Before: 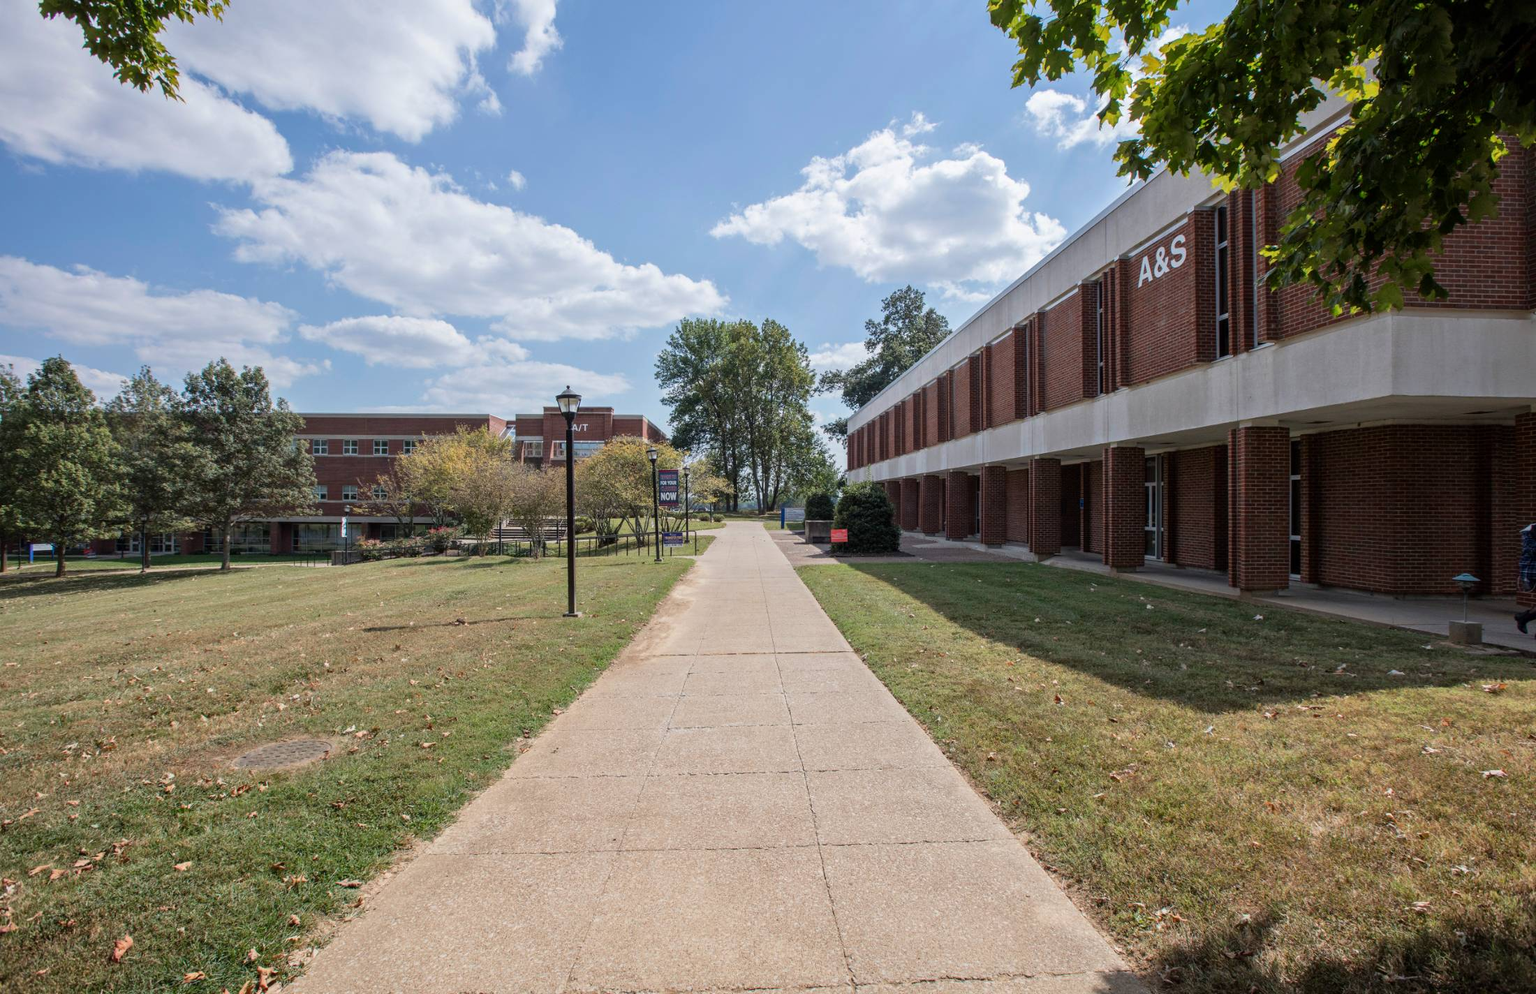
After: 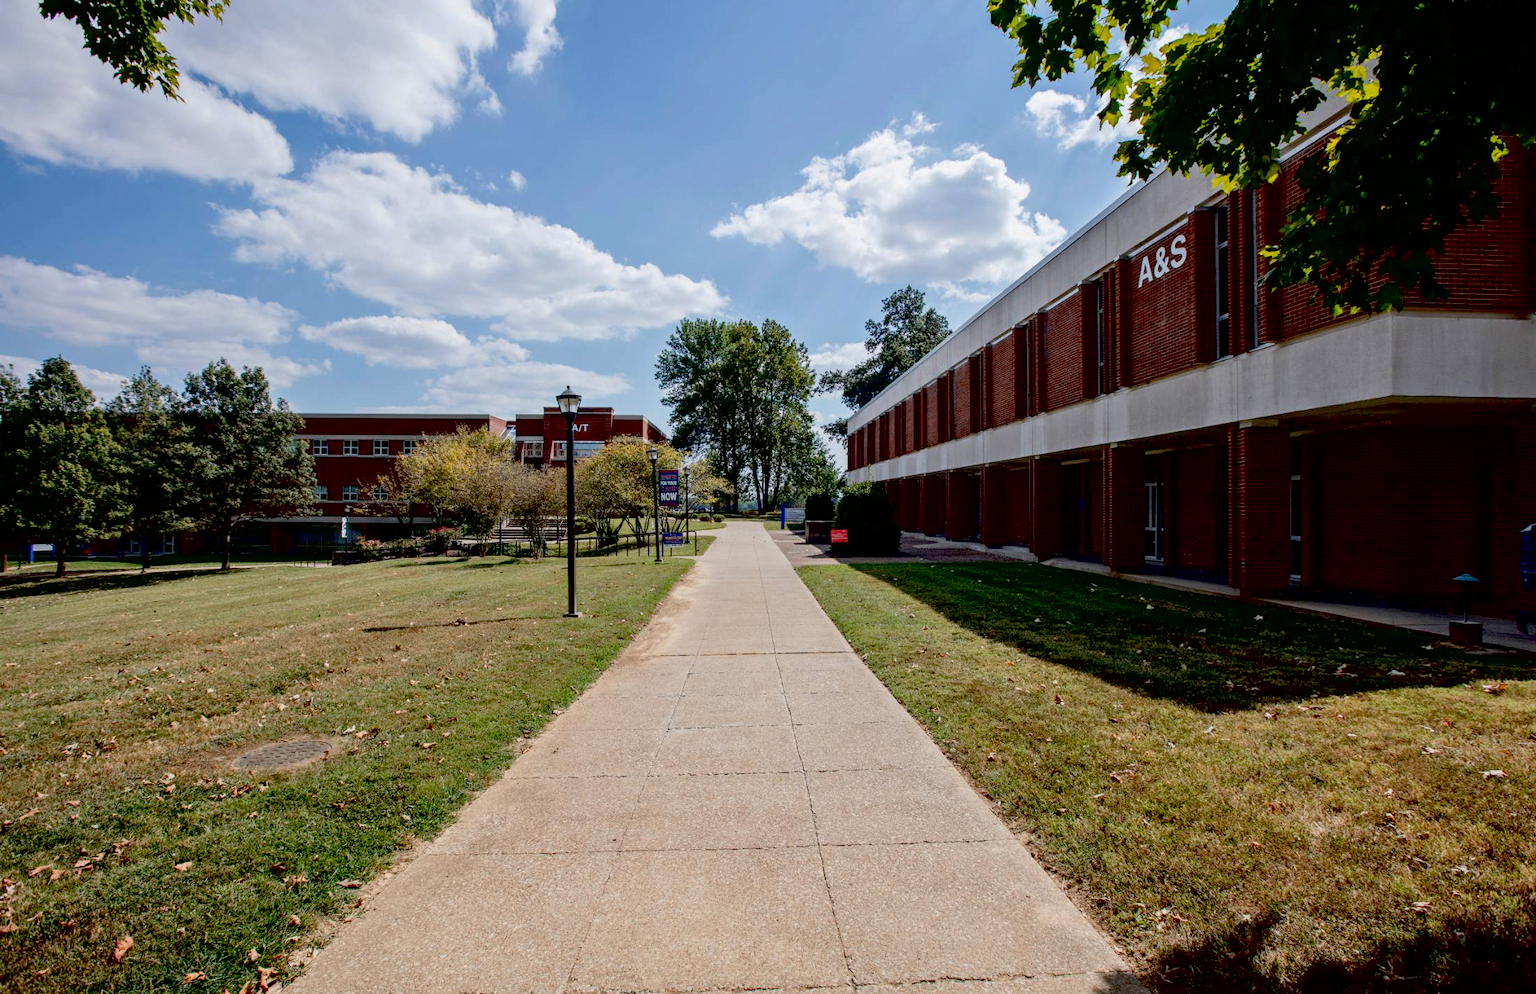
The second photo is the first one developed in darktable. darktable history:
exposure: black level correction 0.056, exposure -0.032 EV, compensate highlight preservation false
color correction: highlights b* -0.046
contrast brightness saturation: saturation -0.047
